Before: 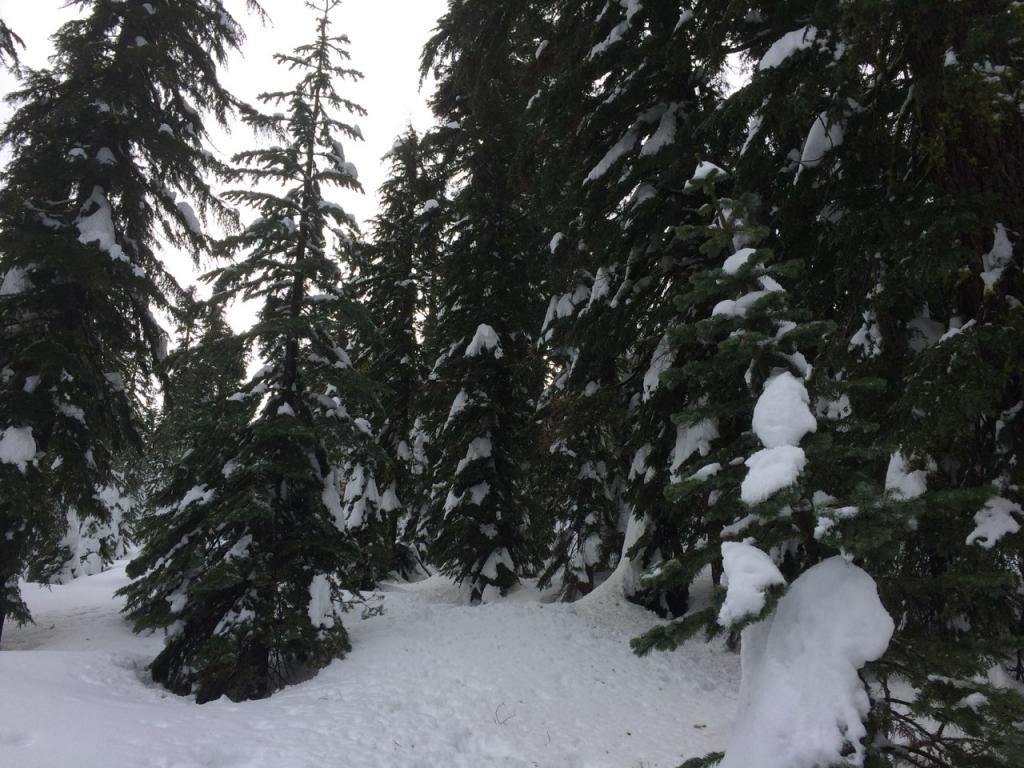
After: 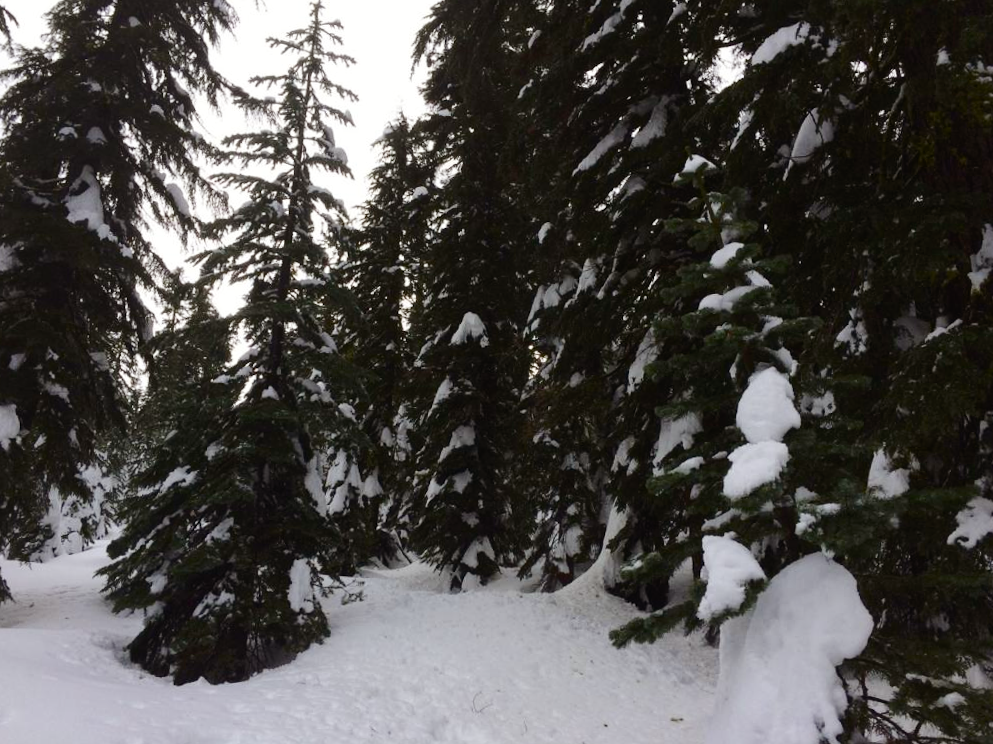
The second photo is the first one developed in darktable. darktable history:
tone curve: curves: ch0 [(0, 0) (0.003, 0.015) (0.011, 0.019) (0.025, 0.026) (0.044, 0.041) (0.069, 0.057) (0.1, 0.085) (0.136, 0.116) (0.177, 0.158) (0.224, 0.215) (0.277, 0.286) (0.335, 0.367) (0.399, 0.452) (0.468, 0.534) (0.543, 0.612) (0.623, 0.698) (0.709, 0.775) (0.801, 0.858) (0.898, 0.928) (1, 1)], color space Lab, independent channels, preserve colors none
crop and rotate: angle -1.34°
color balance rgb: power › luminance -3.571%, power › chroma 0.559%, power › hue 38.88°, perceptual saturation grading › global saturation -0.107%, perceptual saturation grading › highlights -33.388%, perceptual saturation grading › mid-tones 15.037%, perceptual saturation grading › shadows 47.964%
